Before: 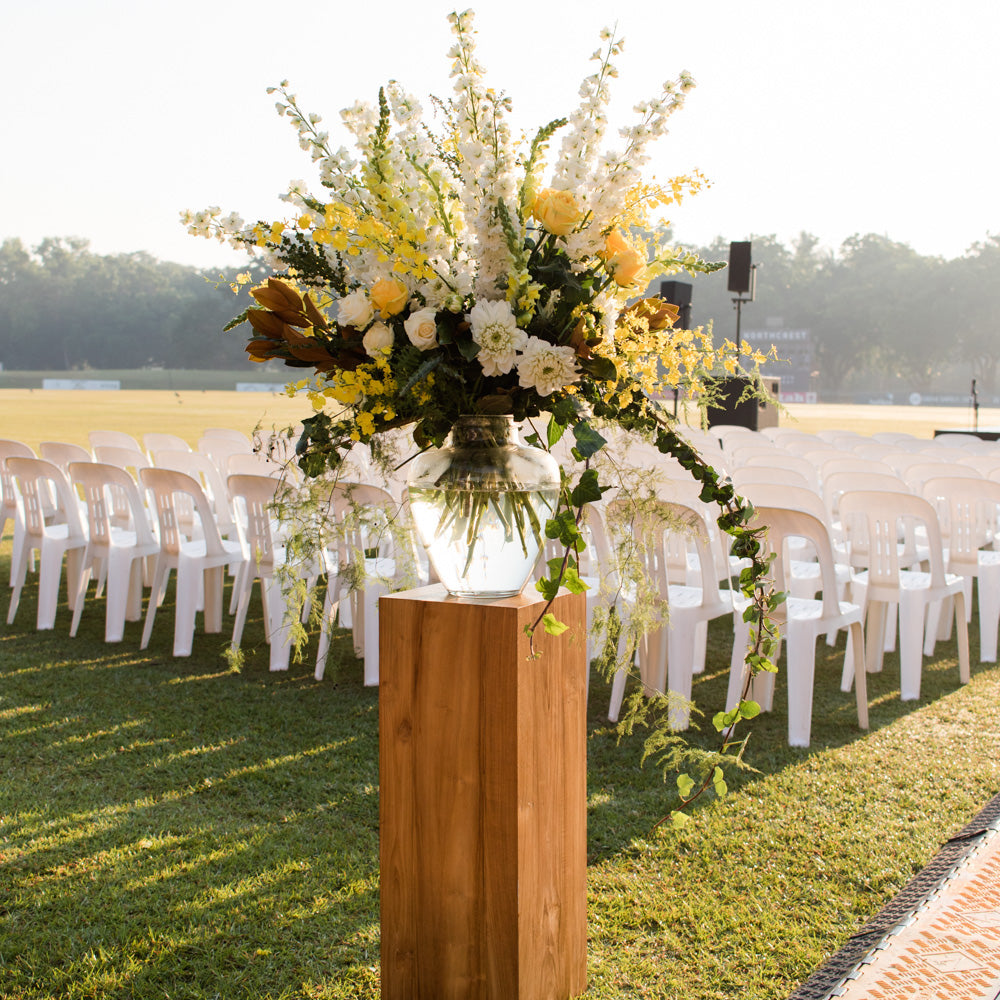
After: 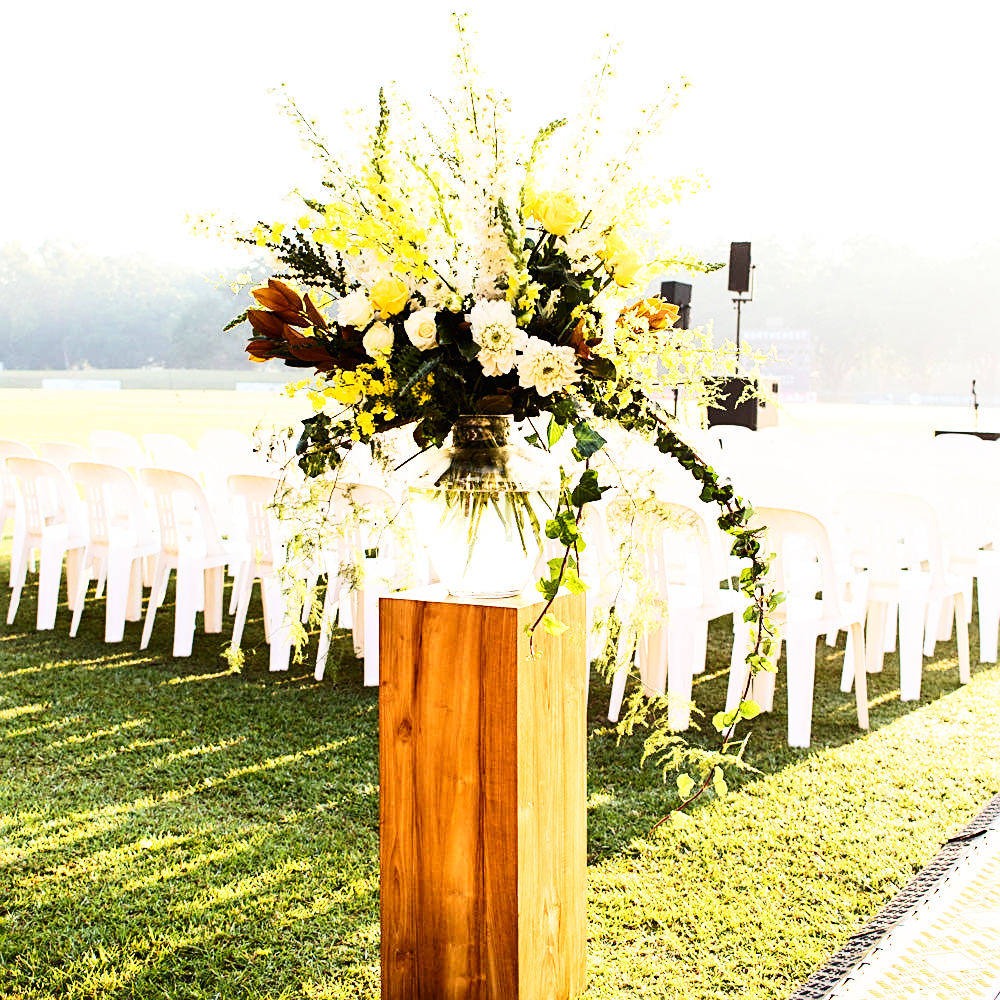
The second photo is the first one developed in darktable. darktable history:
sharpen: on, module defaults
contrast brightness saturation: contrast 0.244, brightness 0.091
base curve: curves: ch0 [(0, 0) (0.007, 0.004) (0.027, 0.03) (0.046, 0.07) (0.207, 0.54) (0.442, 0.872) (0.673, 0.972) (1, 1)], preserve colors none
